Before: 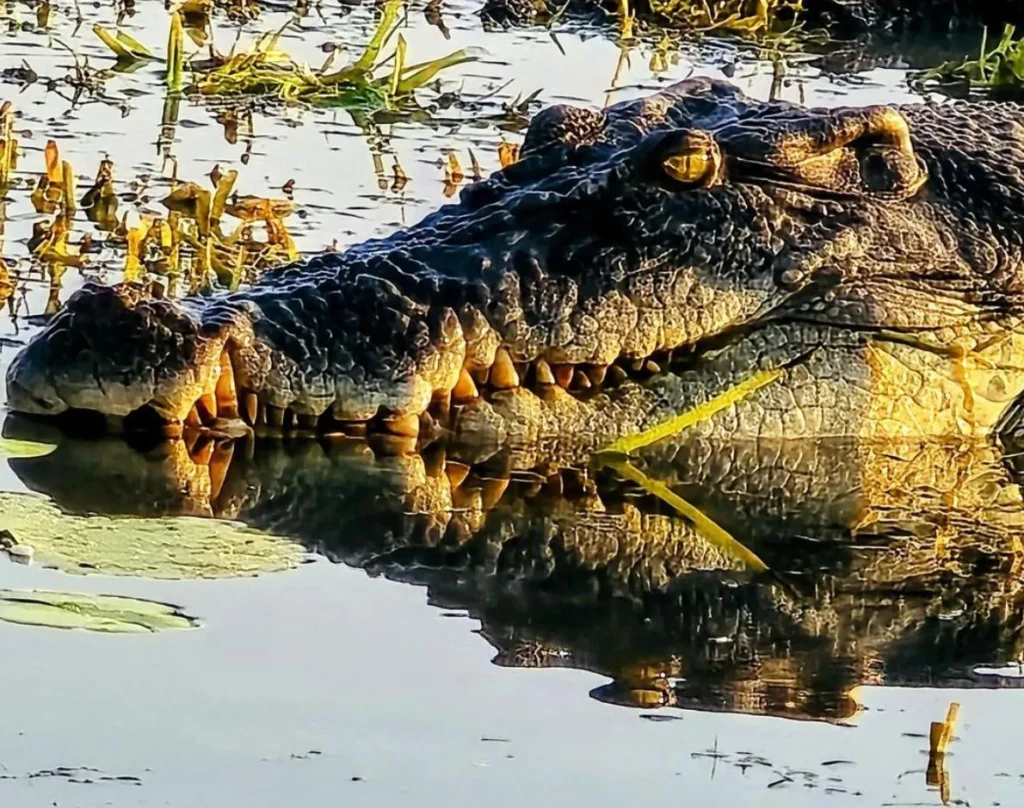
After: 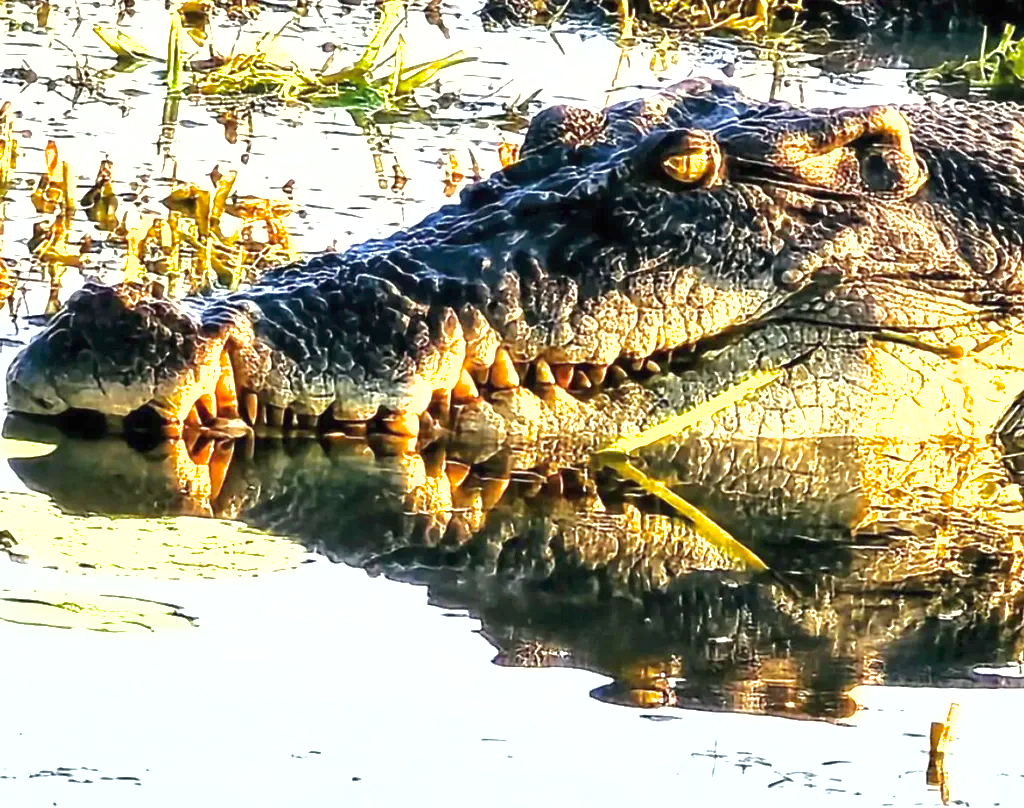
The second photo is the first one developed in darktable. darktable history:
shadows and highlights: shadows 30
exposure: black level correction 0, exposure 1.45 EV, compensate exposure bias true, compensate highlight preservation false
